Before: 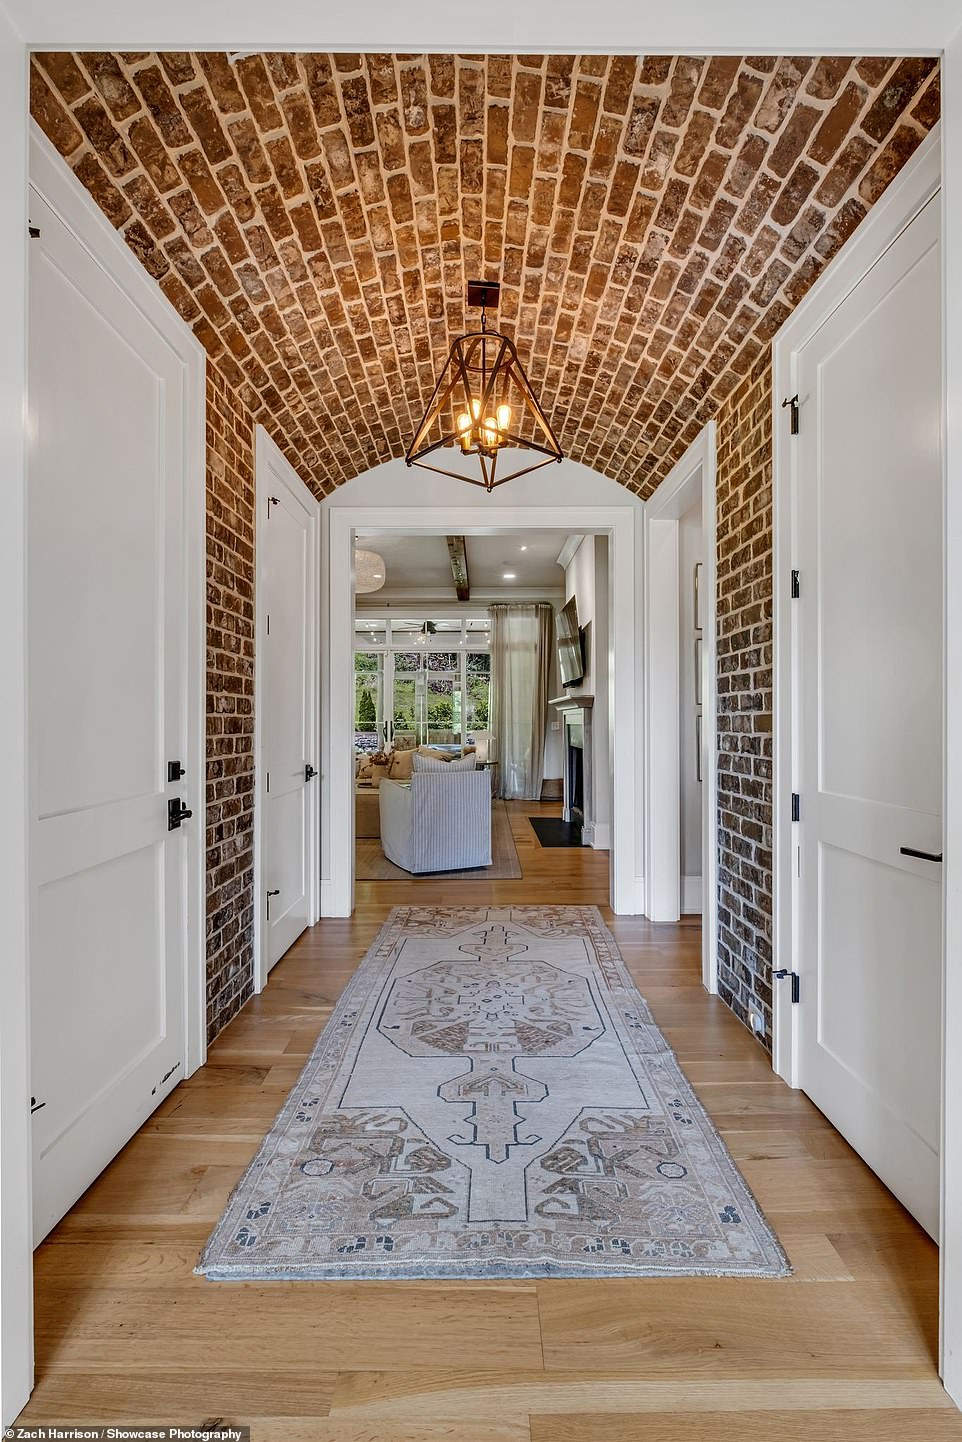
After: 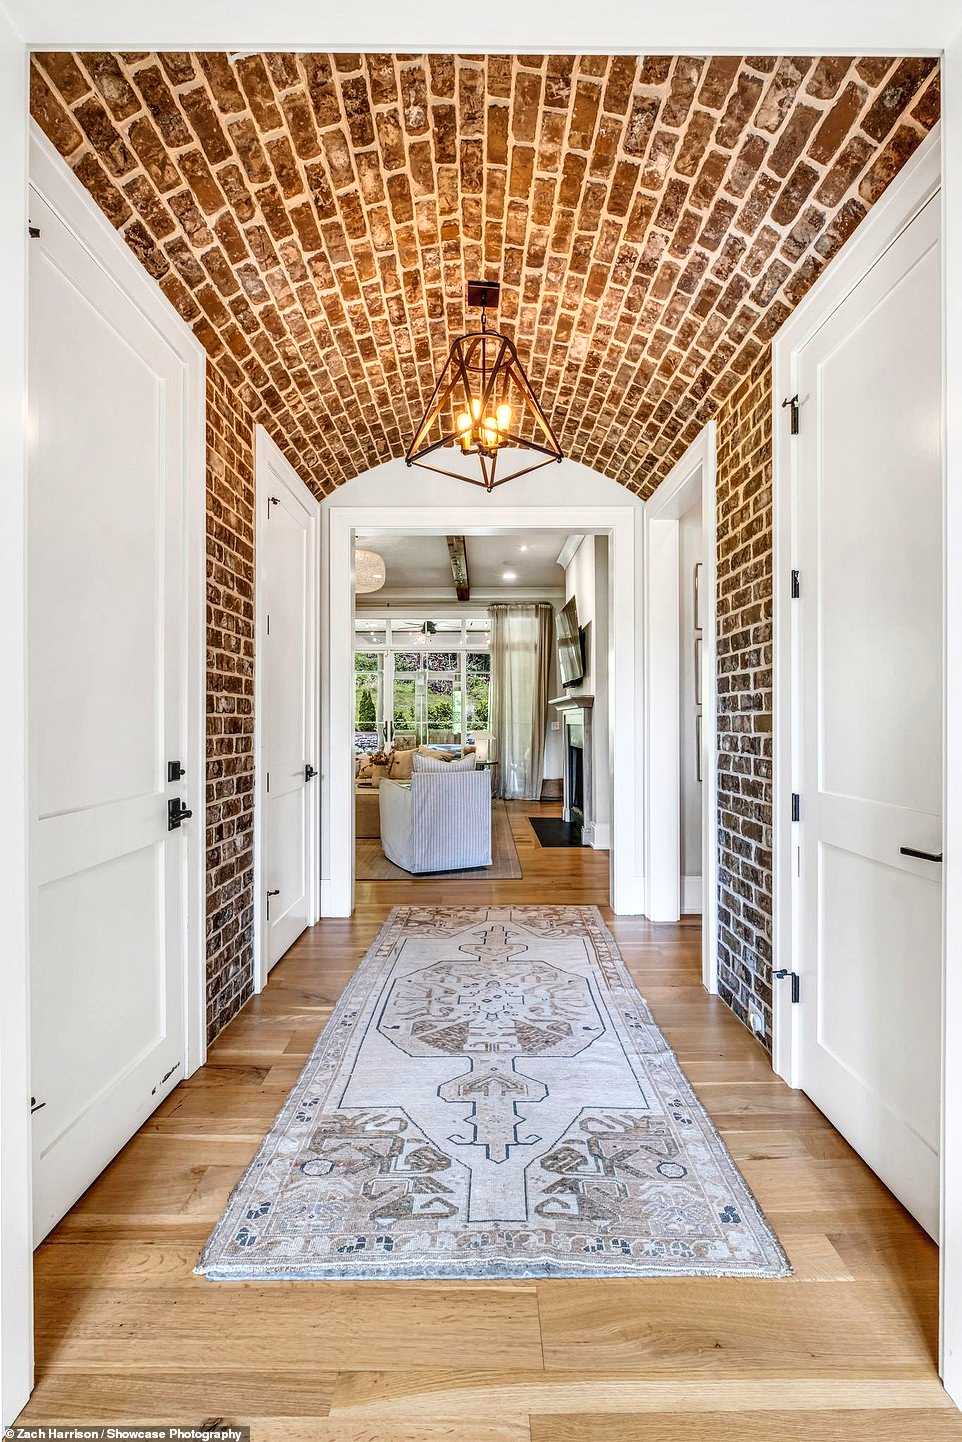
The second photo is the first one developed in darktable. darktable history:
base curve: curves: ch0 [(0, 0) (0.557, 0.834) (1, 1)]
local contrast: on, module defaults
